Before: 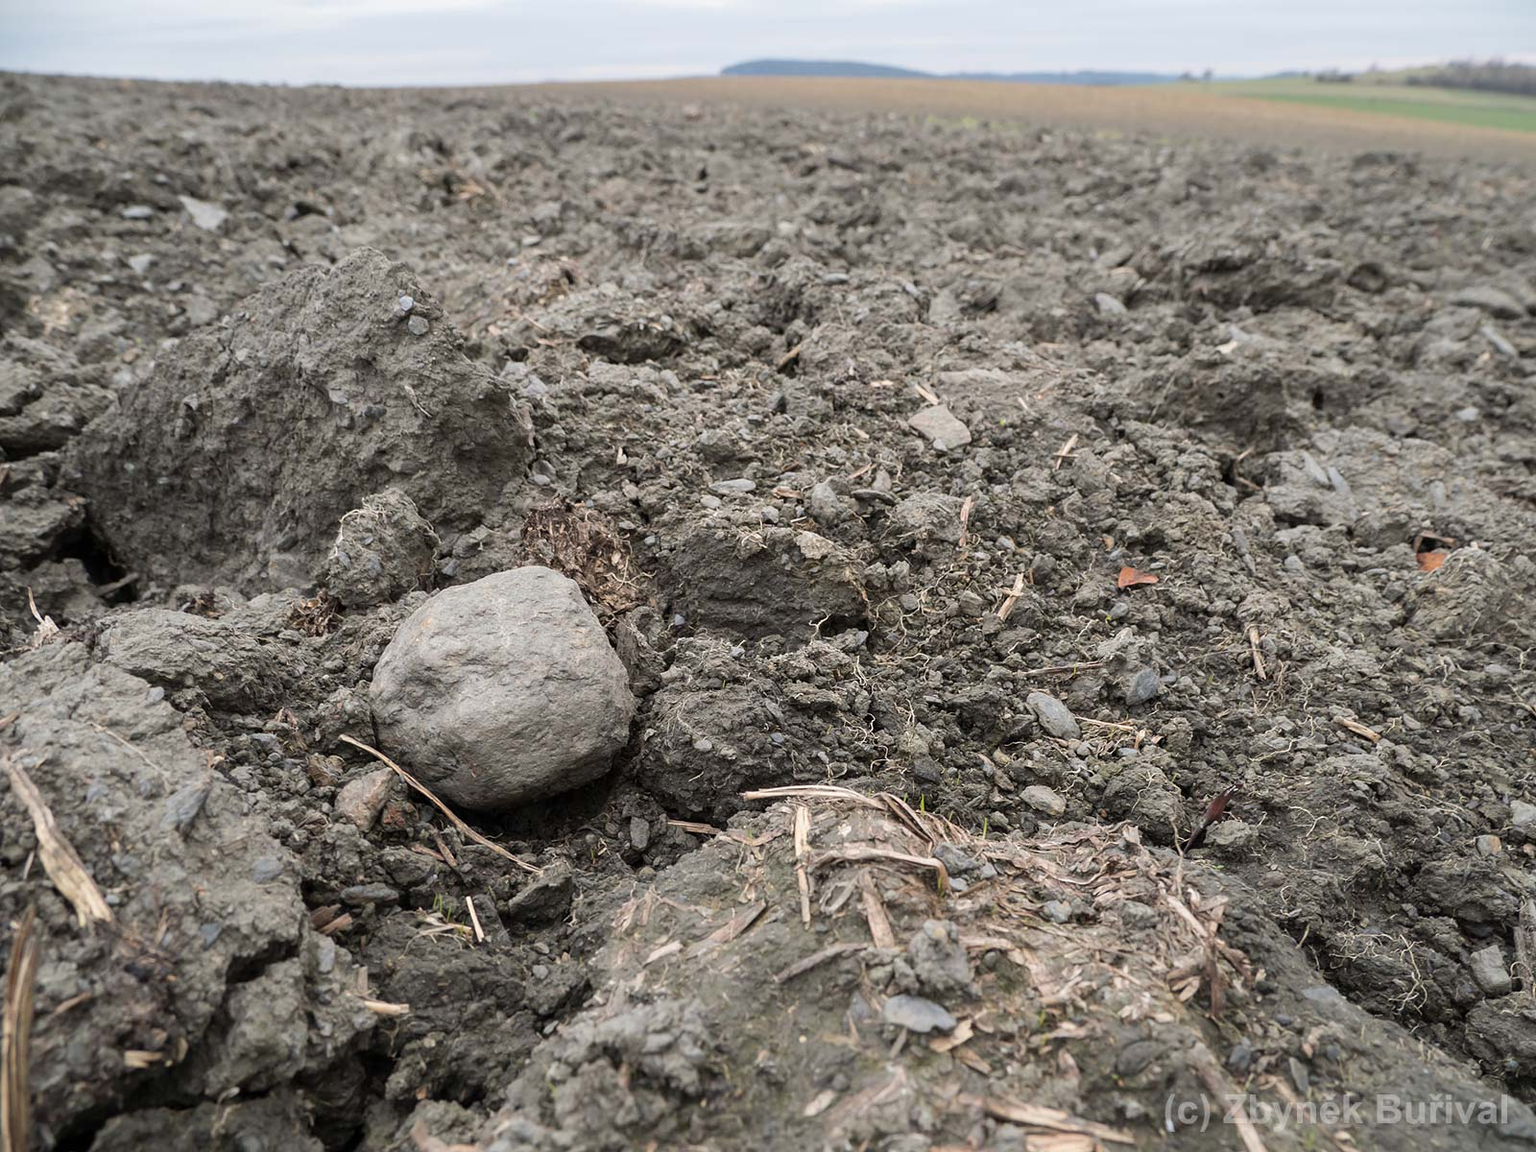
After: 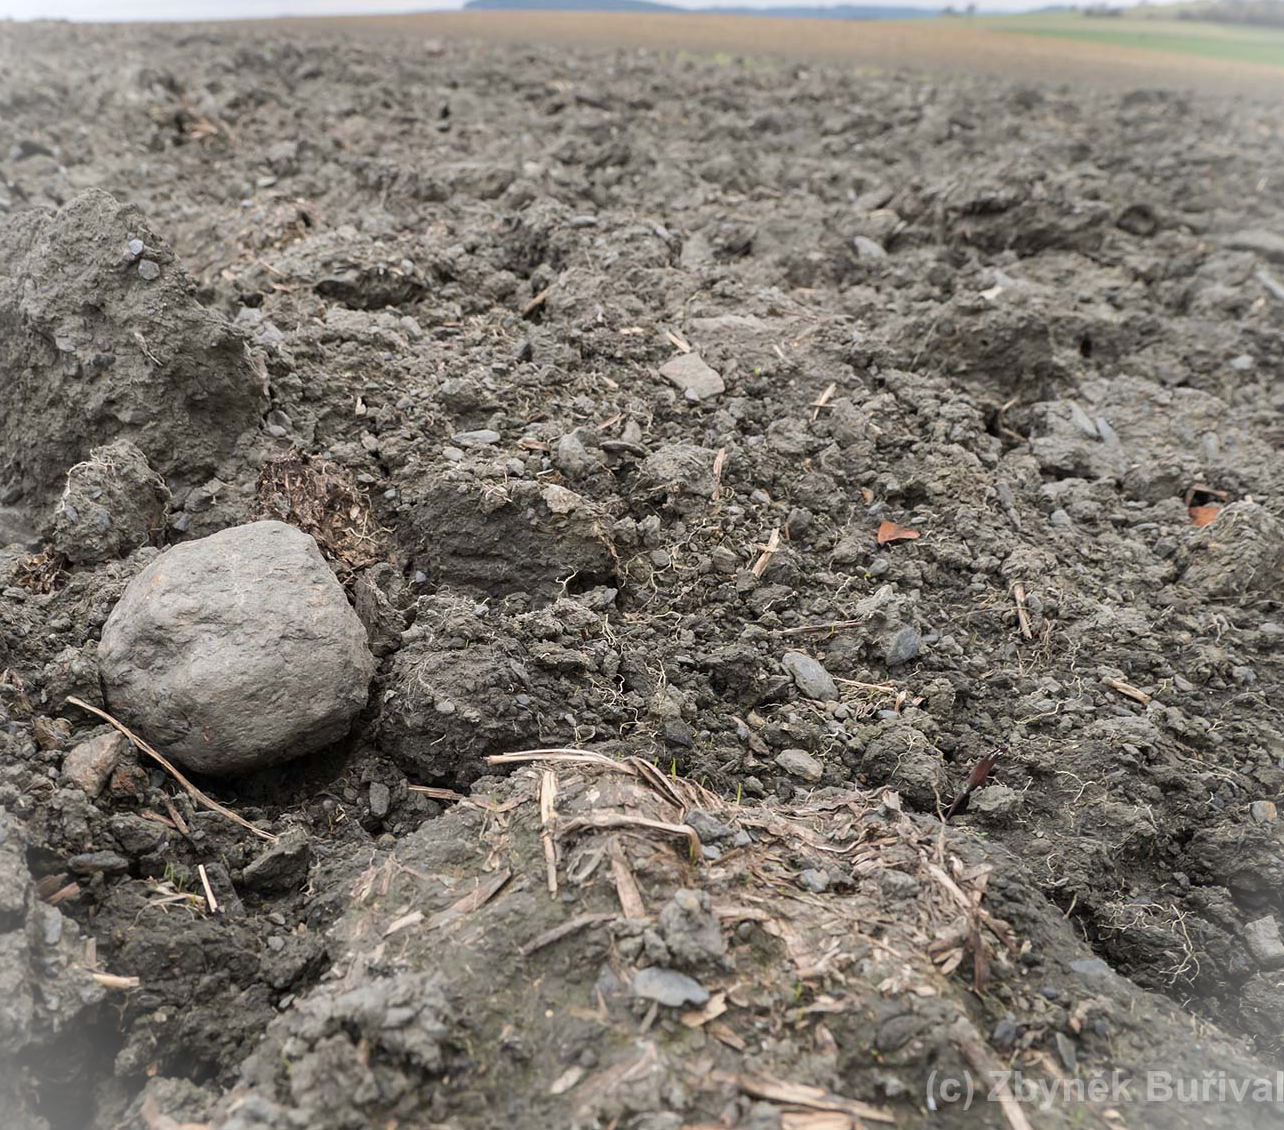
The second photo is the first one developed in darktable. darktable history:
crop and rotate: left 17.959%, top 5.771%, right 1.742%
vignetting: fall-off start 100%, brightness 0.3, saturation 0
